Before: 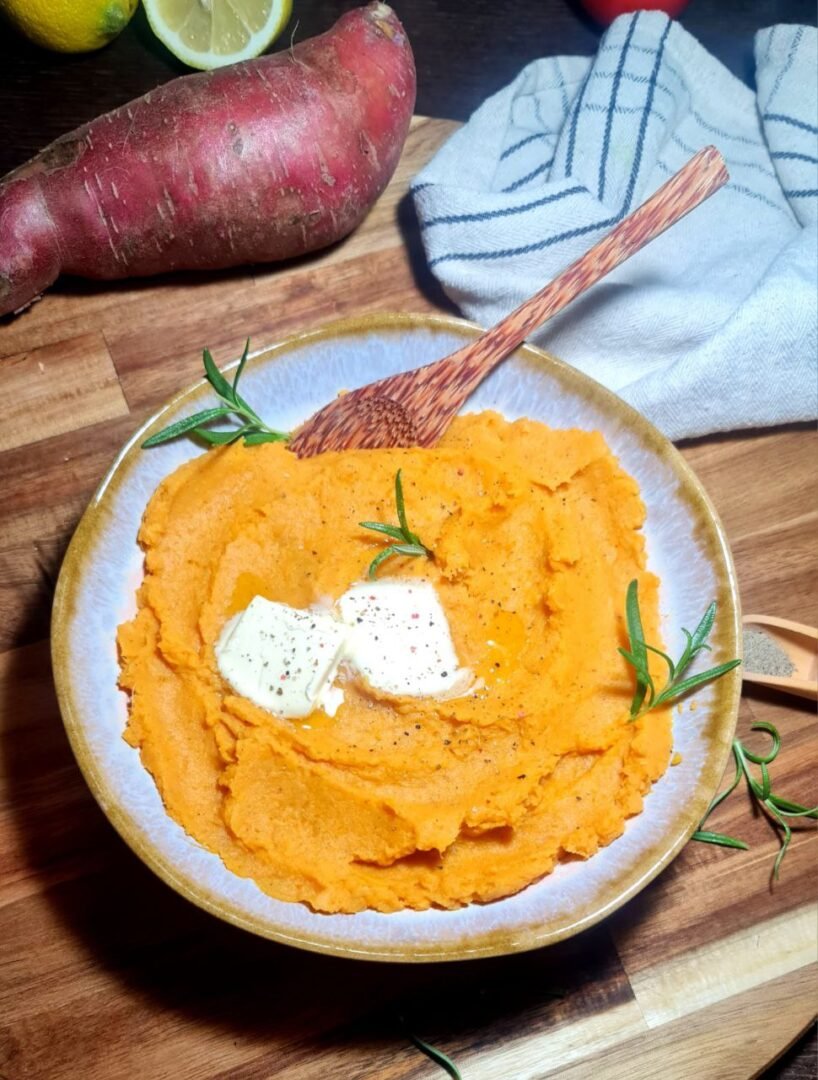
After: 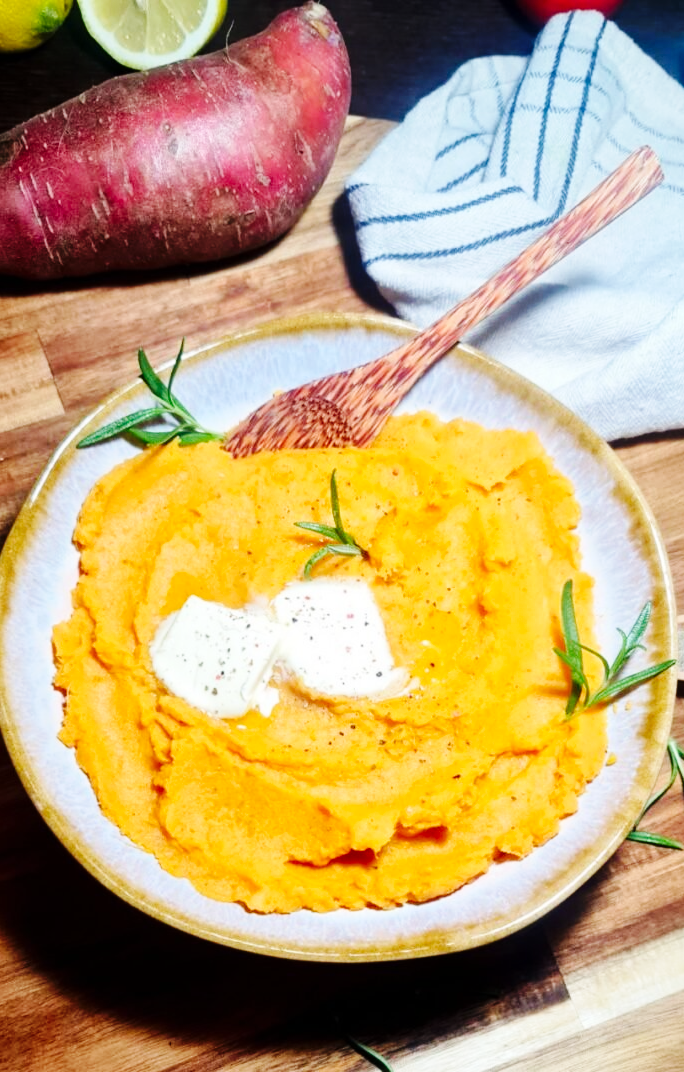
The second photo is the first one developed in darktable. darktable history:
crop: left 8.026%, right 7.374%
white balance: emerald 1
base curve: curves: ch0 [(0, 0) (0.036, 0.025) (0.121, 0.166) (0.206, 0.329) (0.605, 0.79) (1, 1)], preserve colors none
tone equalizer: on, module defaults
